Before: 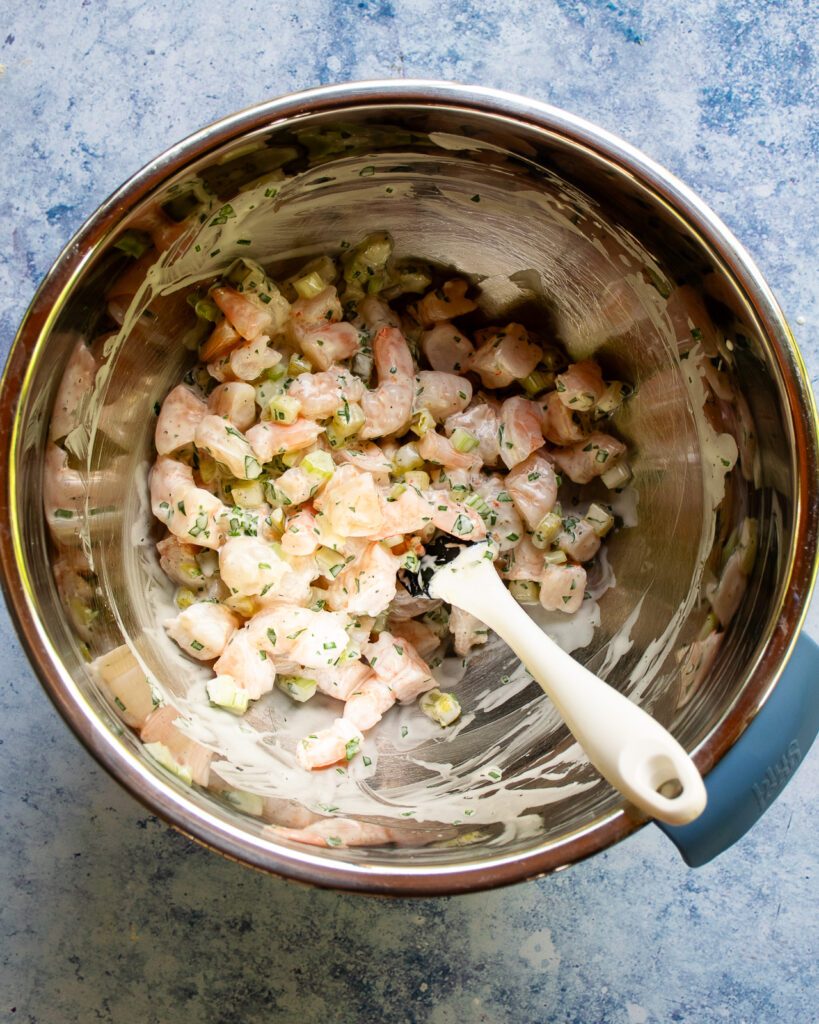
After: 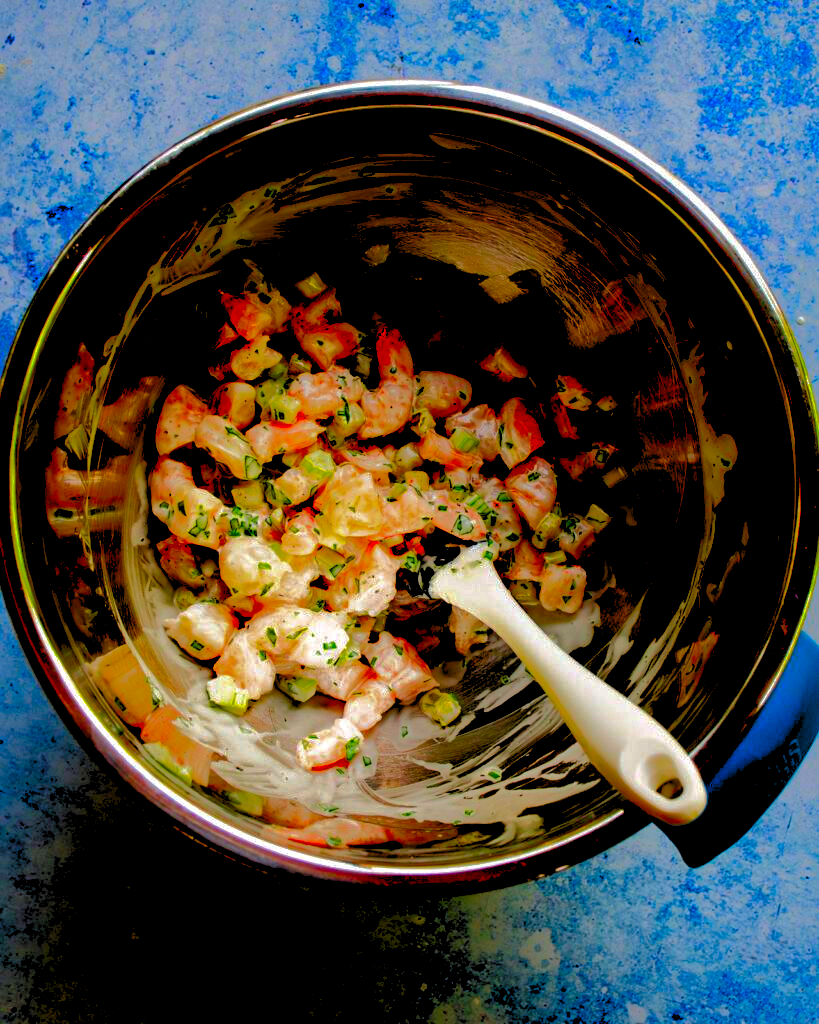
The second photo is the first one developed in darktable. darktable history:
shadows and highlights: shadows 38.43, highlights -74.54
contrast brightness saturation: brightness -1, saturation 1
levels: levels [0.072, 0.414, 0.976]
